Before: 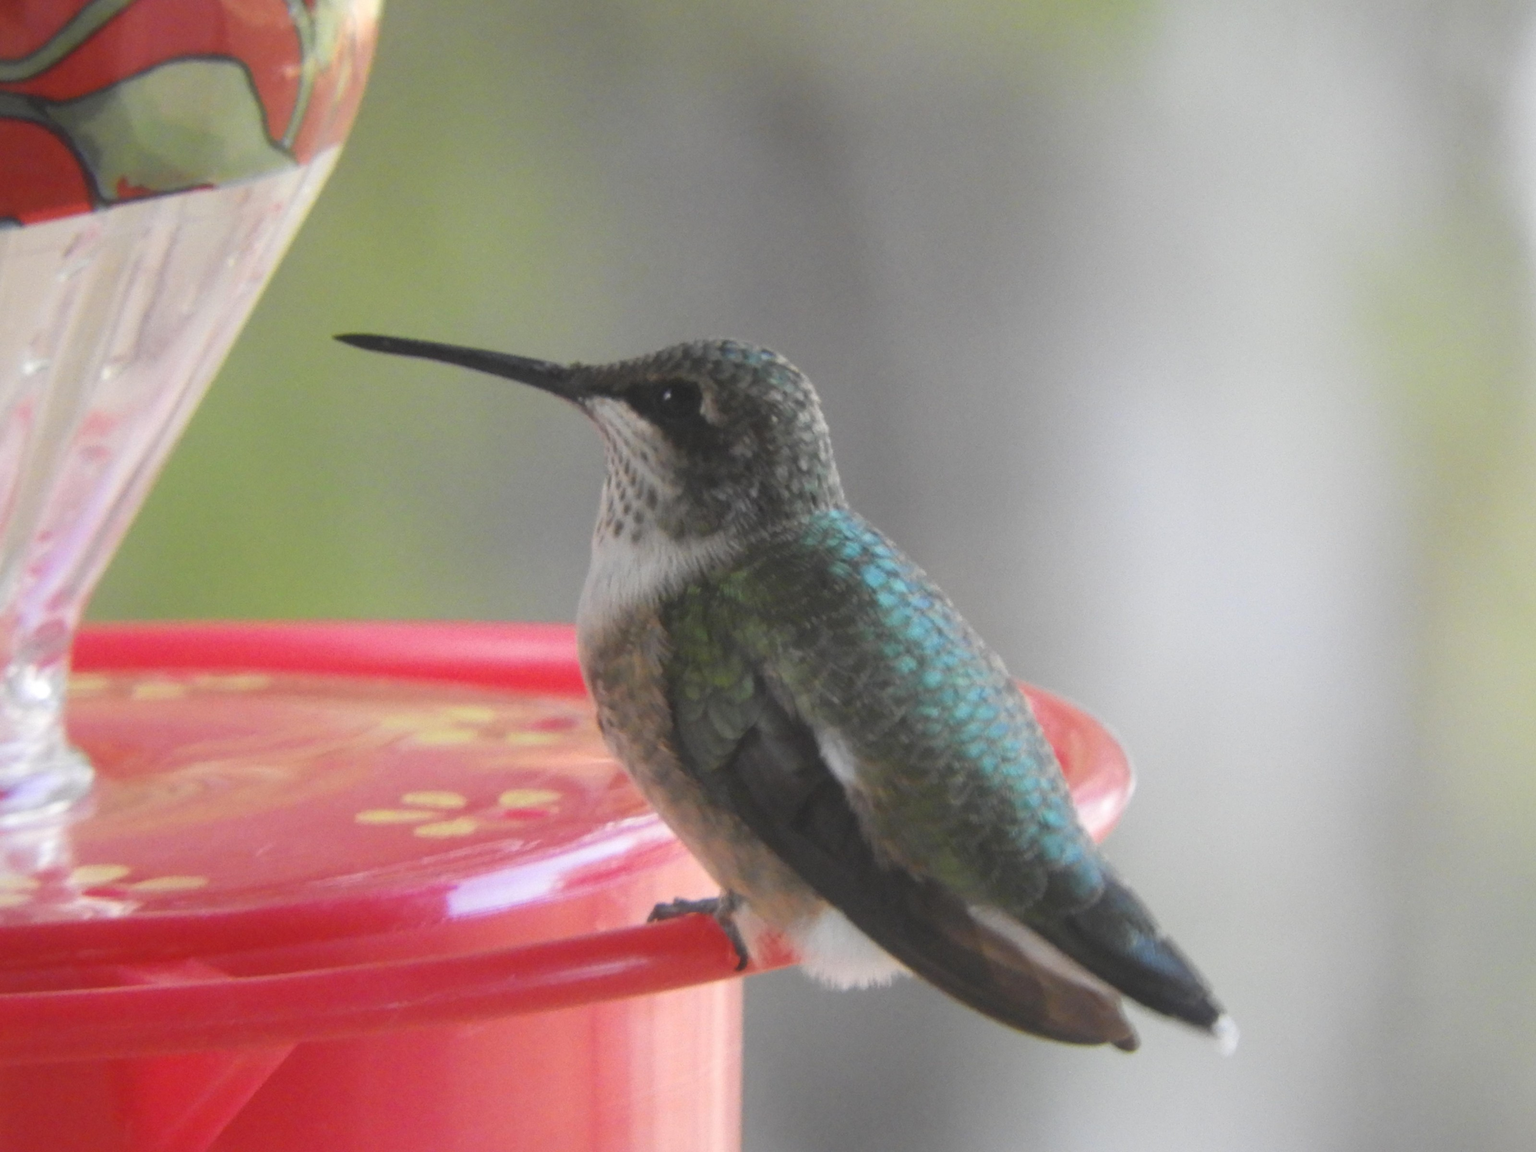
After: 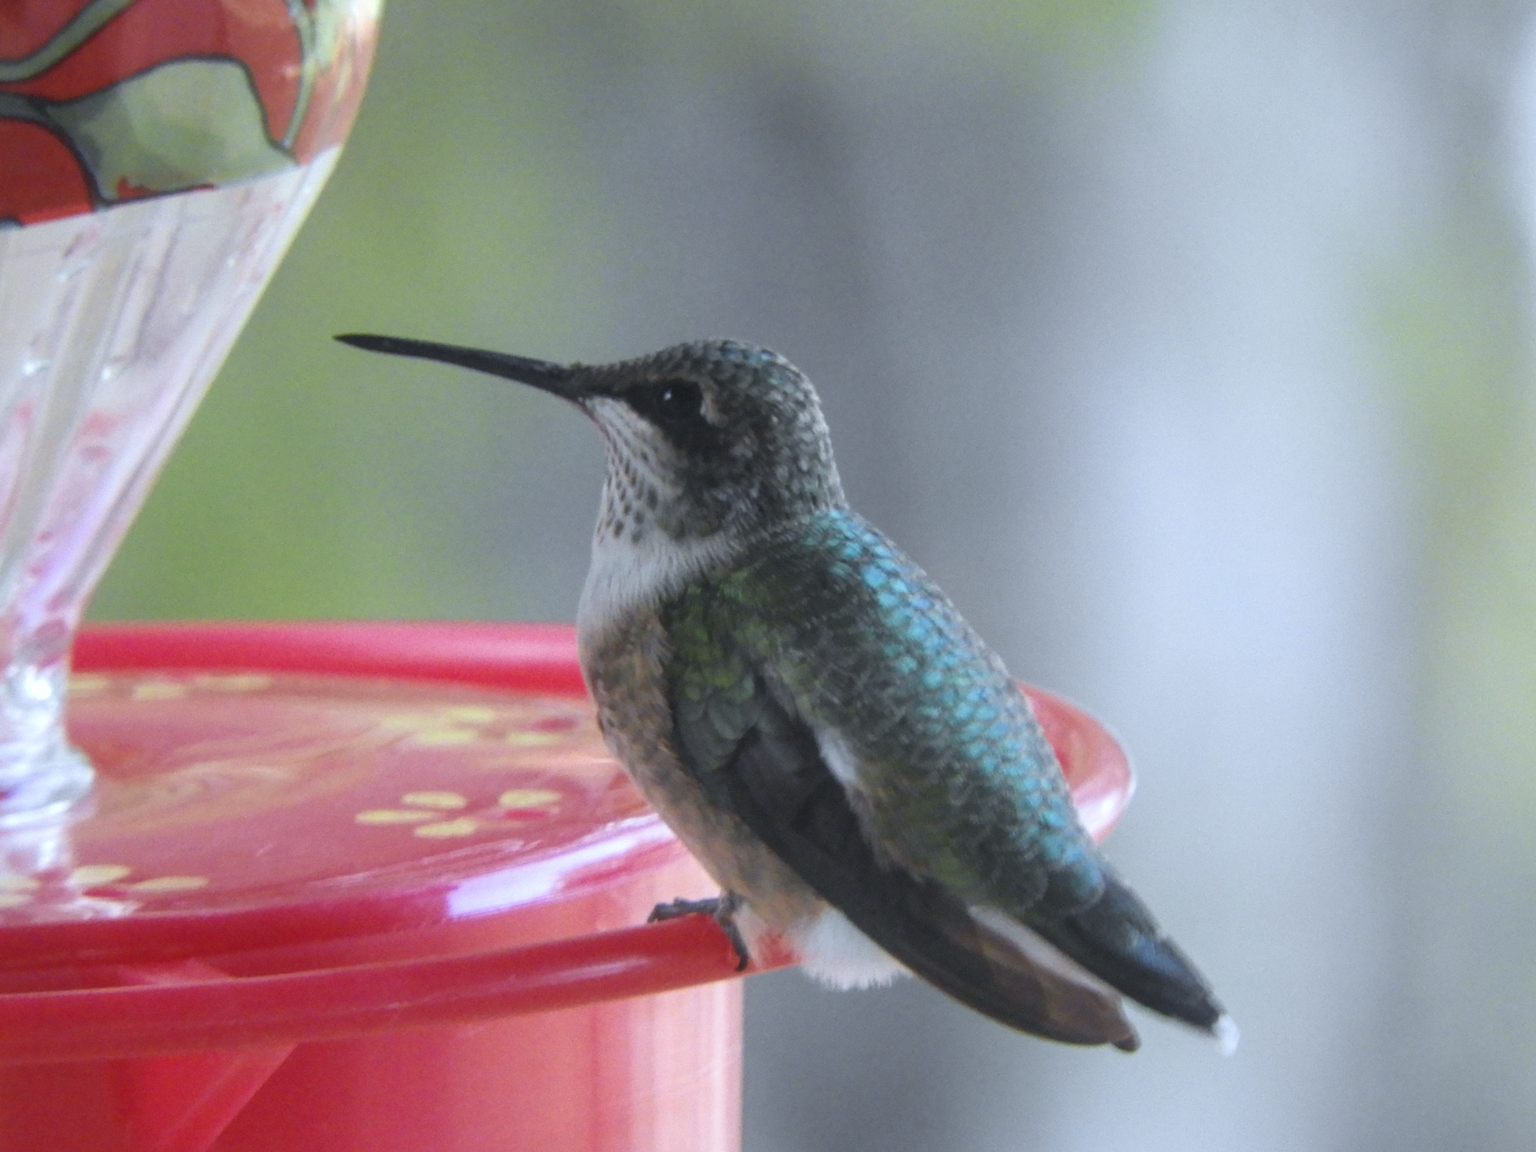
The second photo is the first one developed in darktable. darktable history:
white balance: red 0.924, blue 1.095
local contrast: on, module defaults
